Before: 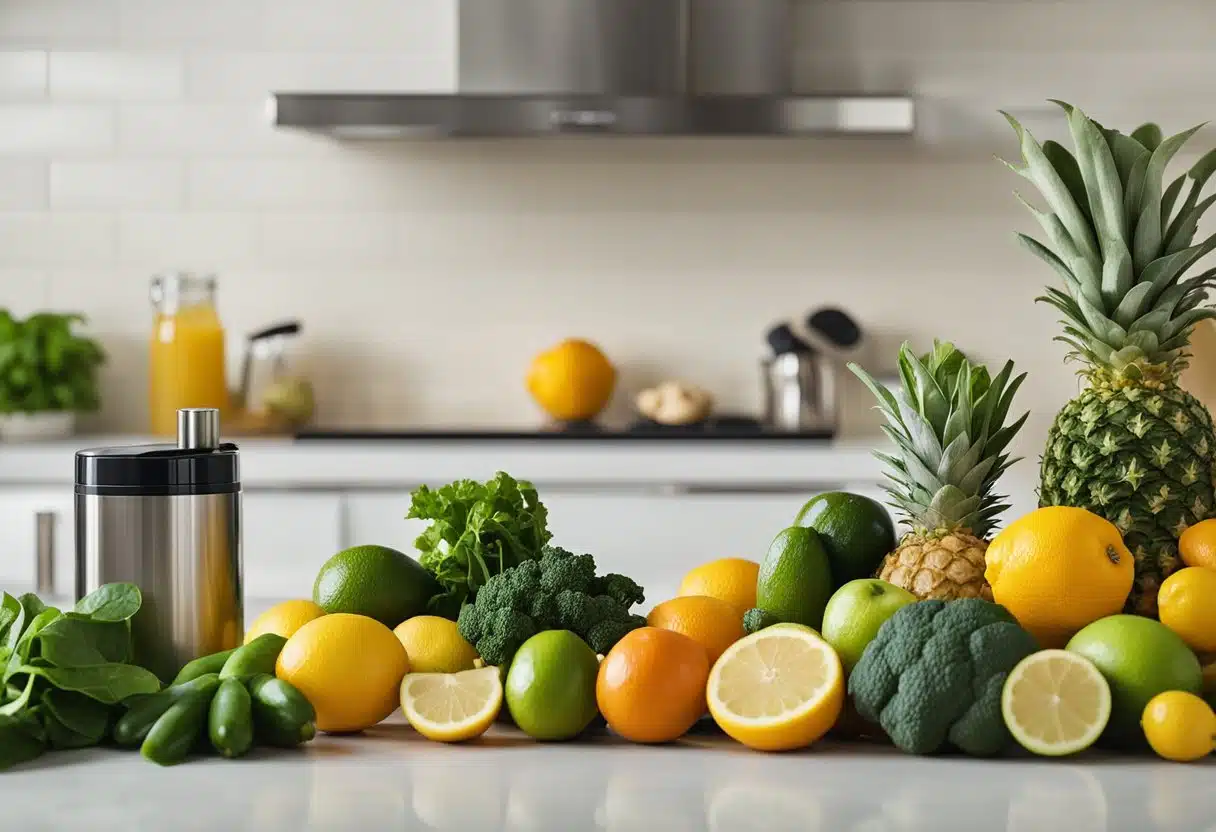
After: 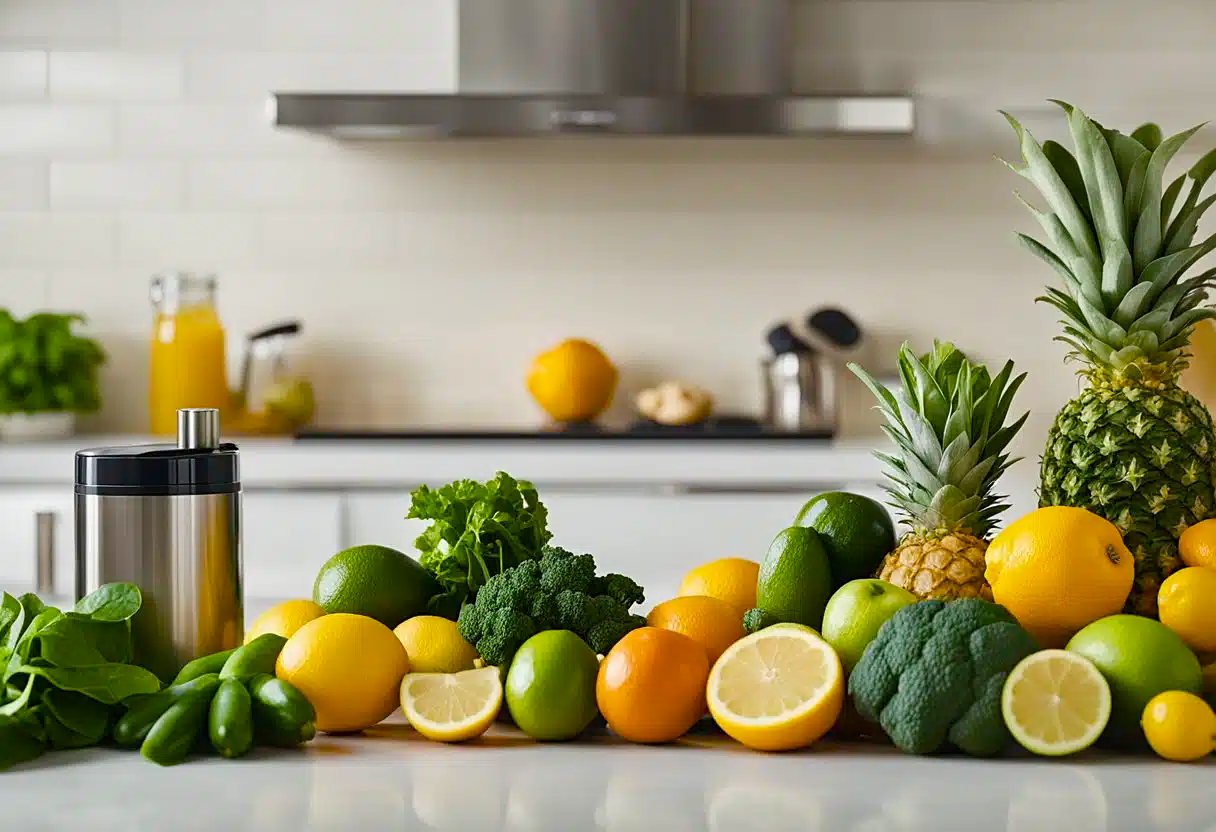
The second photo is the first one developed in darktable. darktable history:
sharpen: amount 0.2
color balance rgb: perceptual saturation grading › global saturation 35%, perceptual saturation grading › highlights -25%, perceptual saturation grading › shadows 50%
